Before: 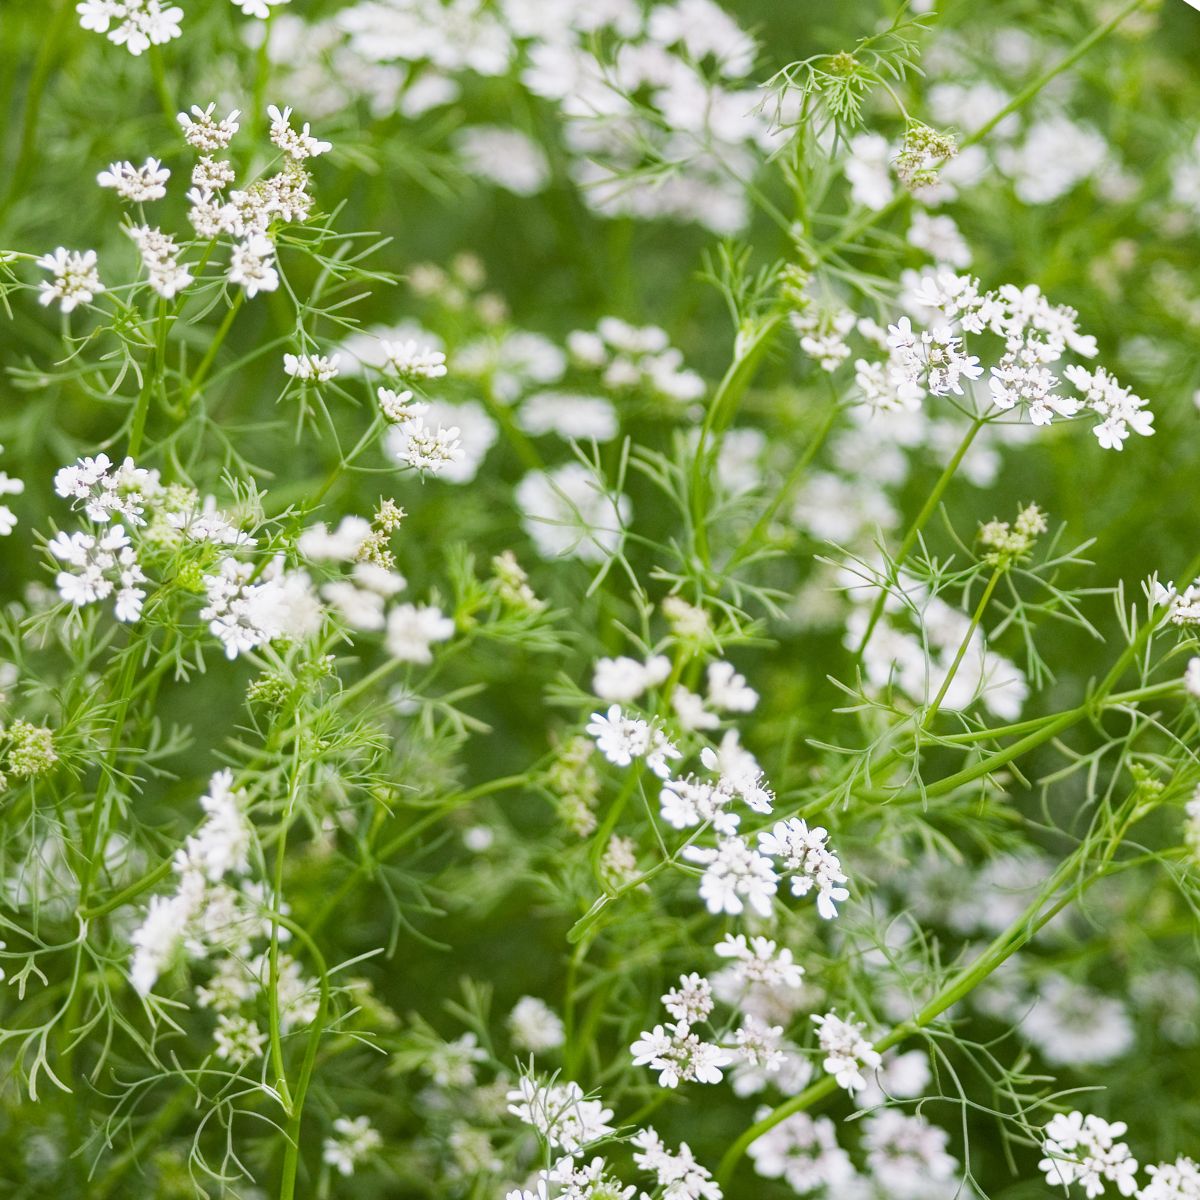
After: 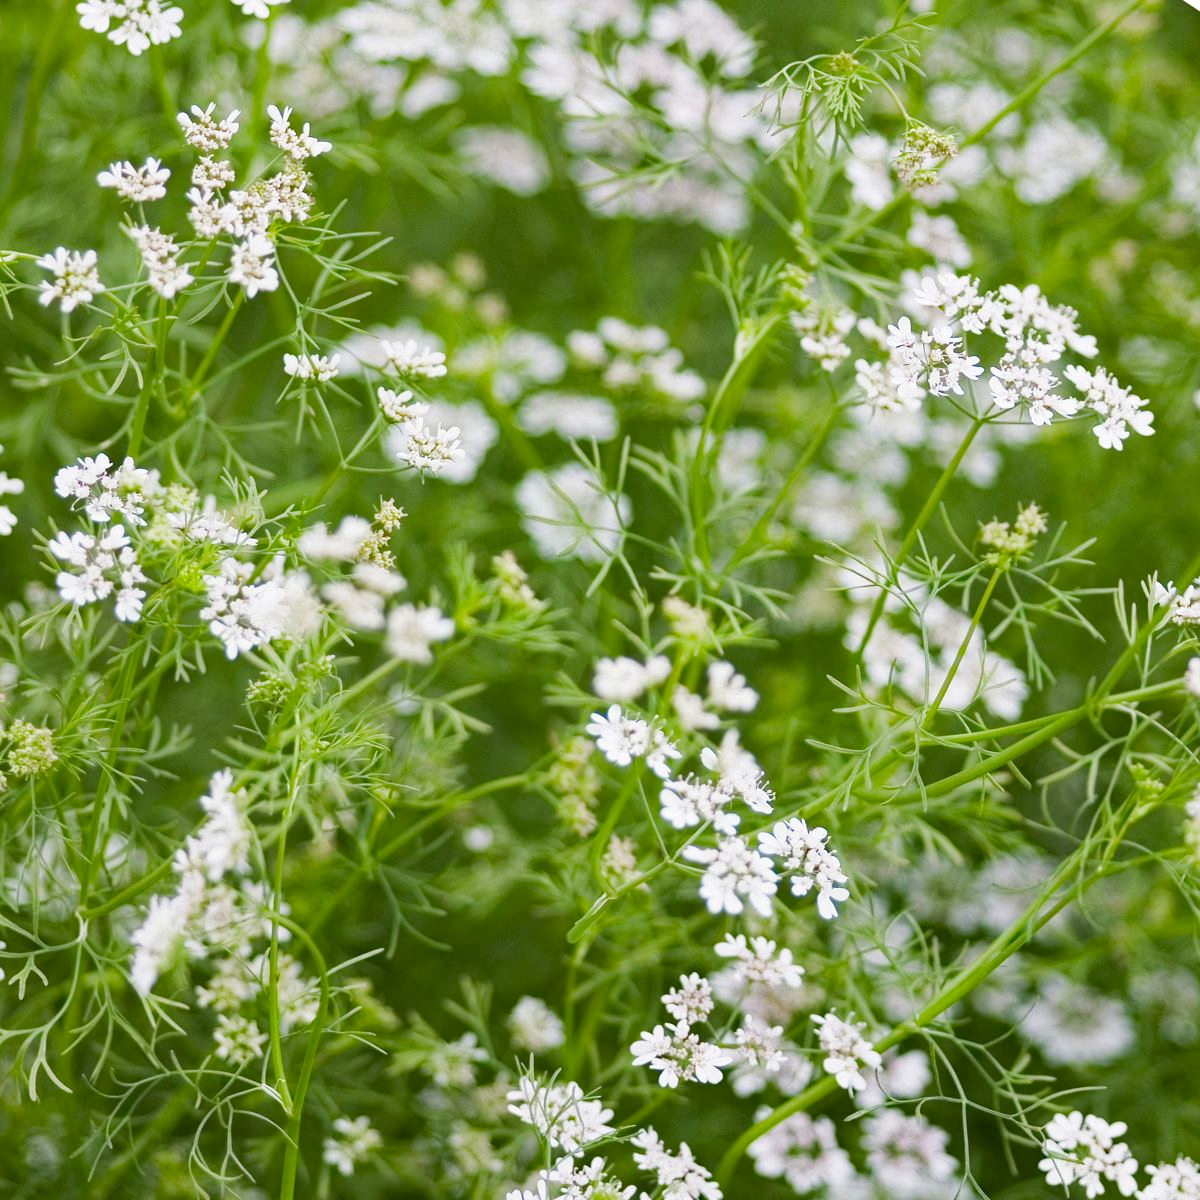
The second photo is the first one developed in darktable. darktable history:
haze removal: strength 0.28, distance 0.245, compatibility mode true, adaptive false
